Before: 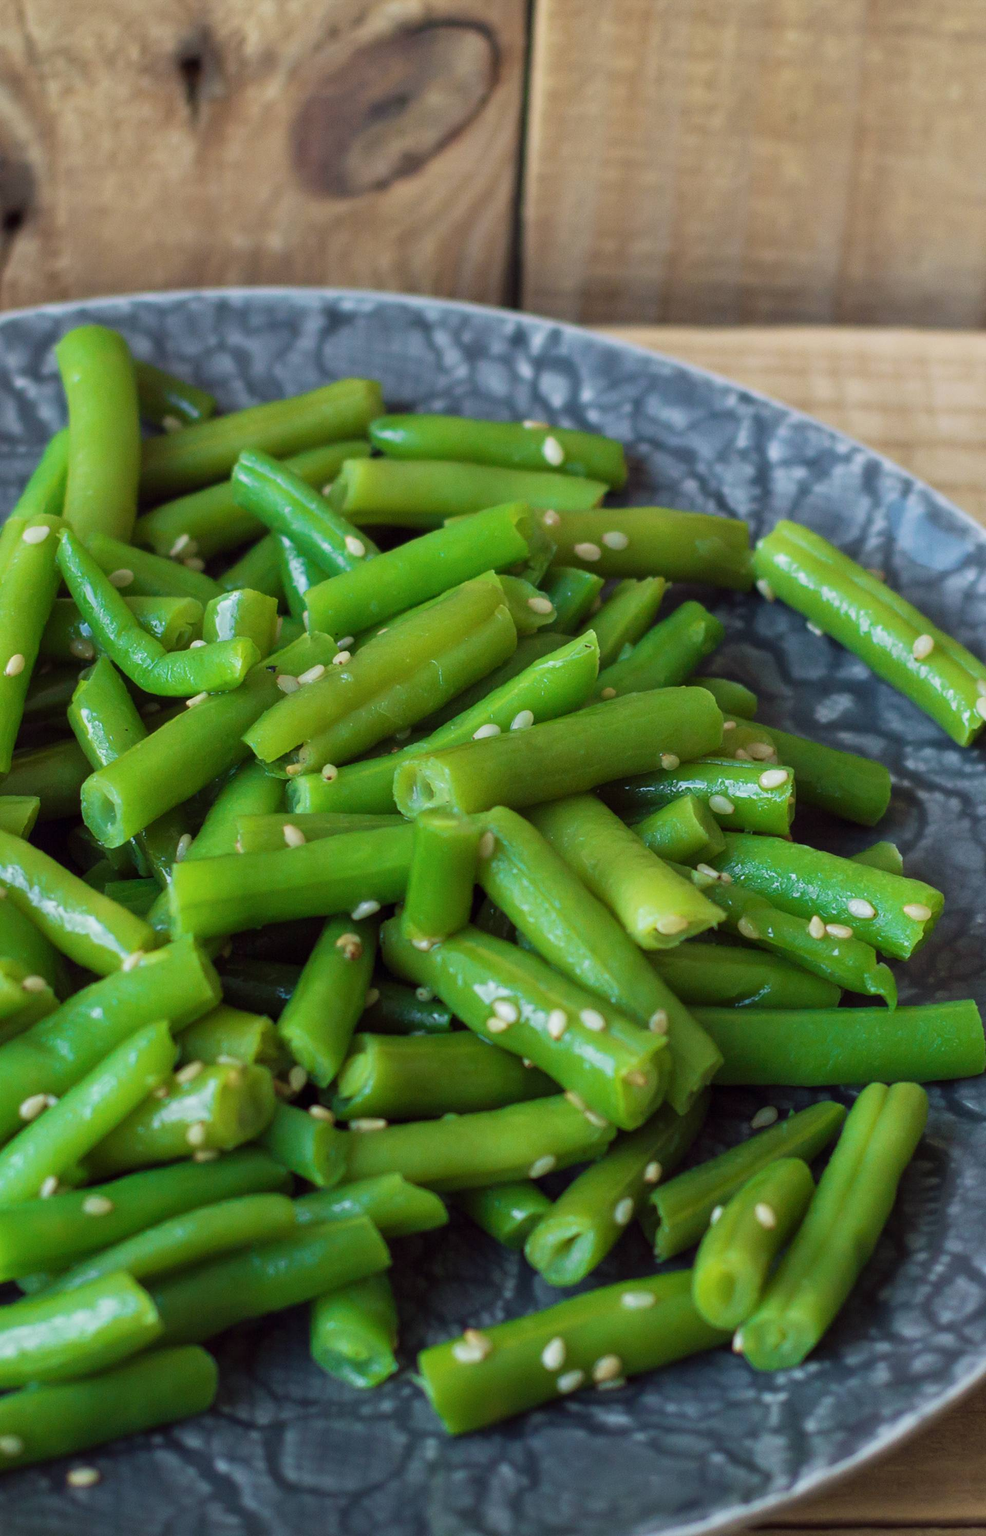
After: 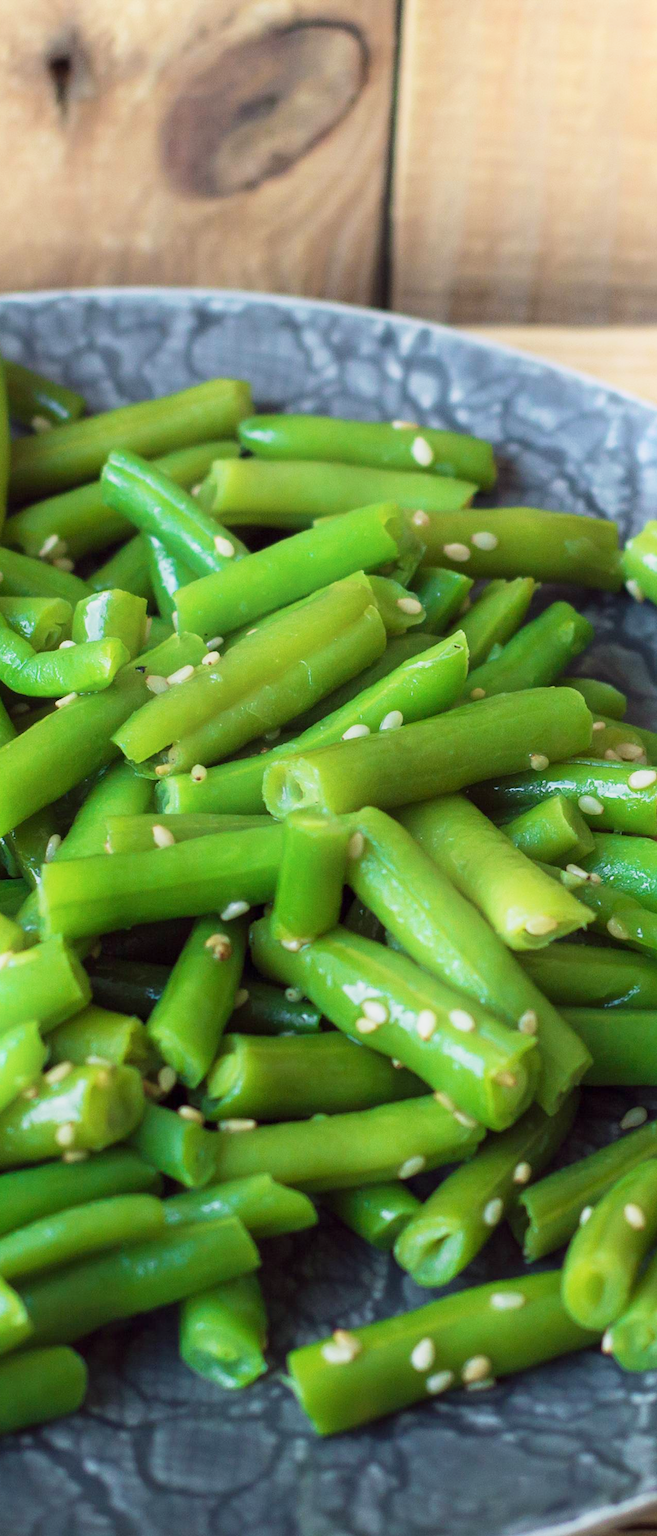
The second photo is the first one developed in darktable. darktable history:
base curve: curves: ch0 [(0, 0) (0.088, 0.125) (0.176, 0.251) (0.354, 0.501) (0.613, 0.749) (1, 0.877)], preserve colors none
shadows and highlights: shadows -21.09, highlights 98.81, soften with gaussian
crop and rotate: left 13.328%, right 19.984%
